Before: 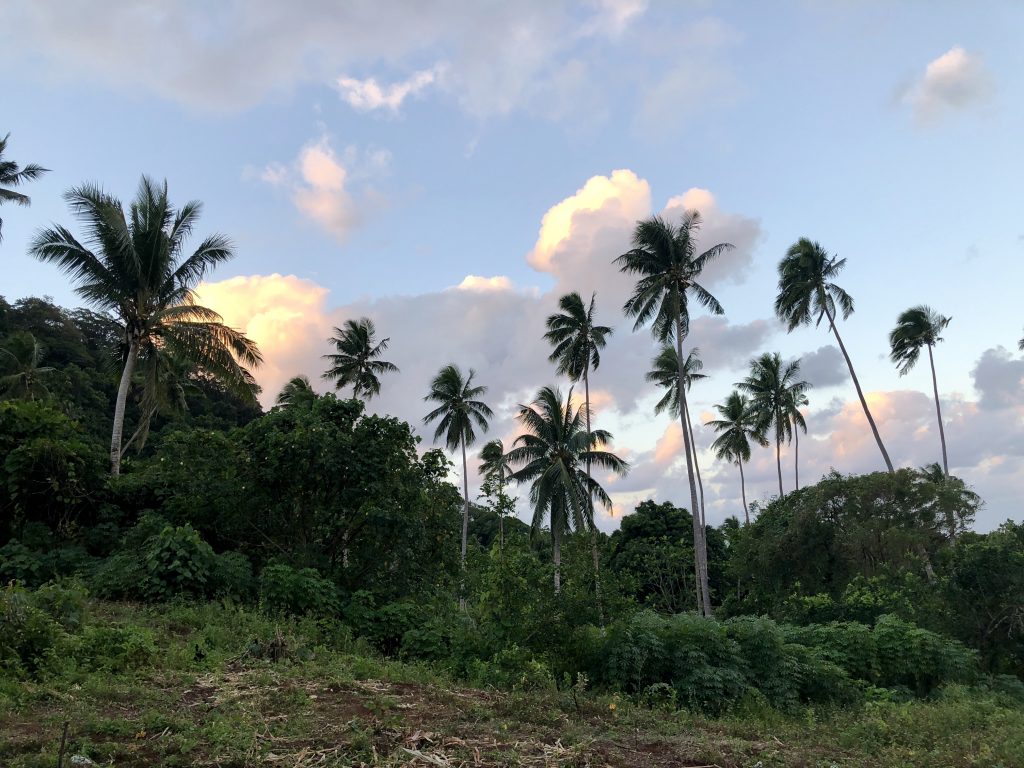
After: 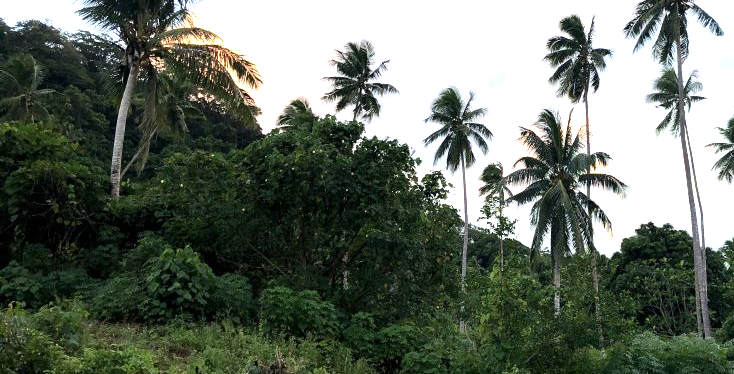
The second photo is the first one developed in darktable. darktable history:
crop: top 36.304%, right 28.252%, bottom 14.969%
exposure: exposure 1.001 EV, compensate exposure bias true, compensate highlight preservation false
tone equalizer: -8 EV -0.436 EV, -7 EV -0.364 EV, -6 EV -0.35 EV, -5 EV -0.187 EV, -3 EV 0.207 EV, -2 EV 0.32 EV, -1 EV 0.369 EV, +0 EV 0.401 EV, edges refinement/feathering 500, mask exposure compensation -1.57 EV, preserve details guided filter
local contrast: mode bilateral grid, contrast 15, coarseness 36, detail 103%, midtone range 0.2
